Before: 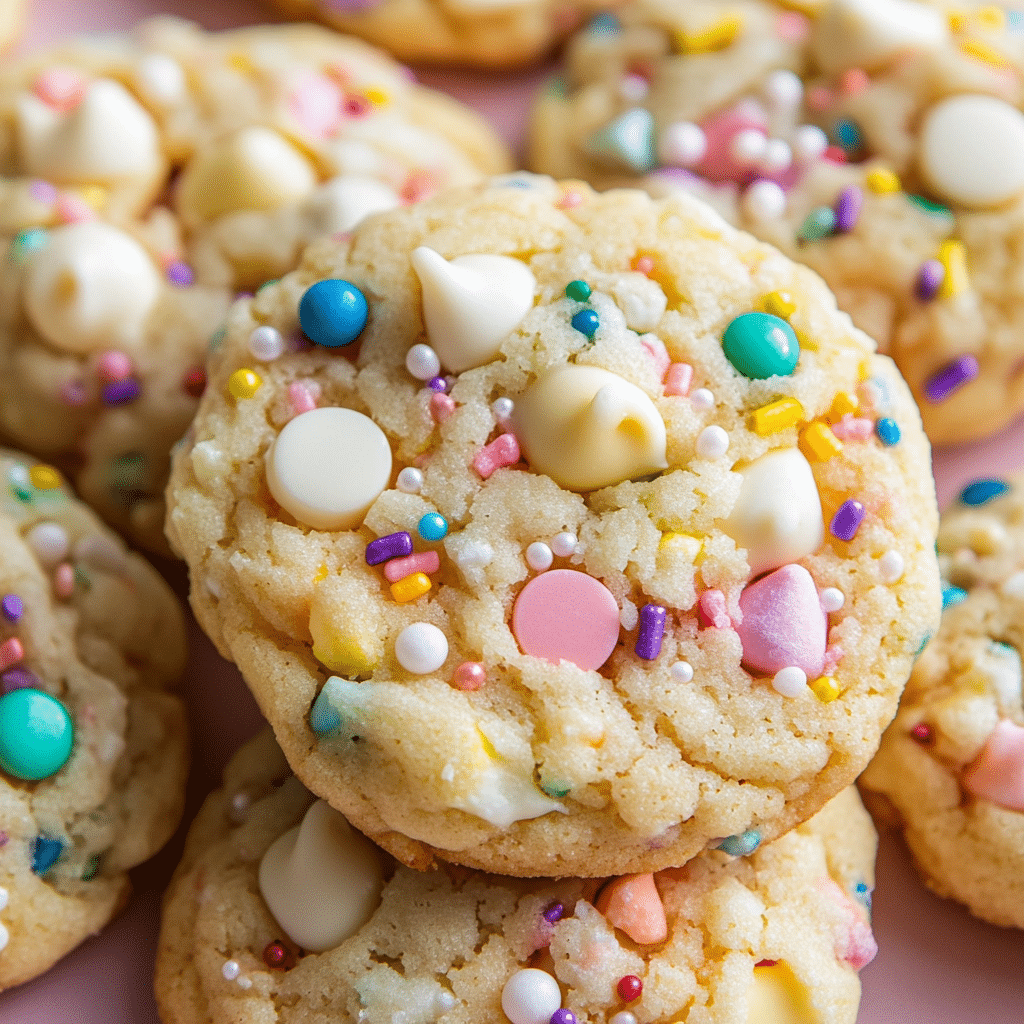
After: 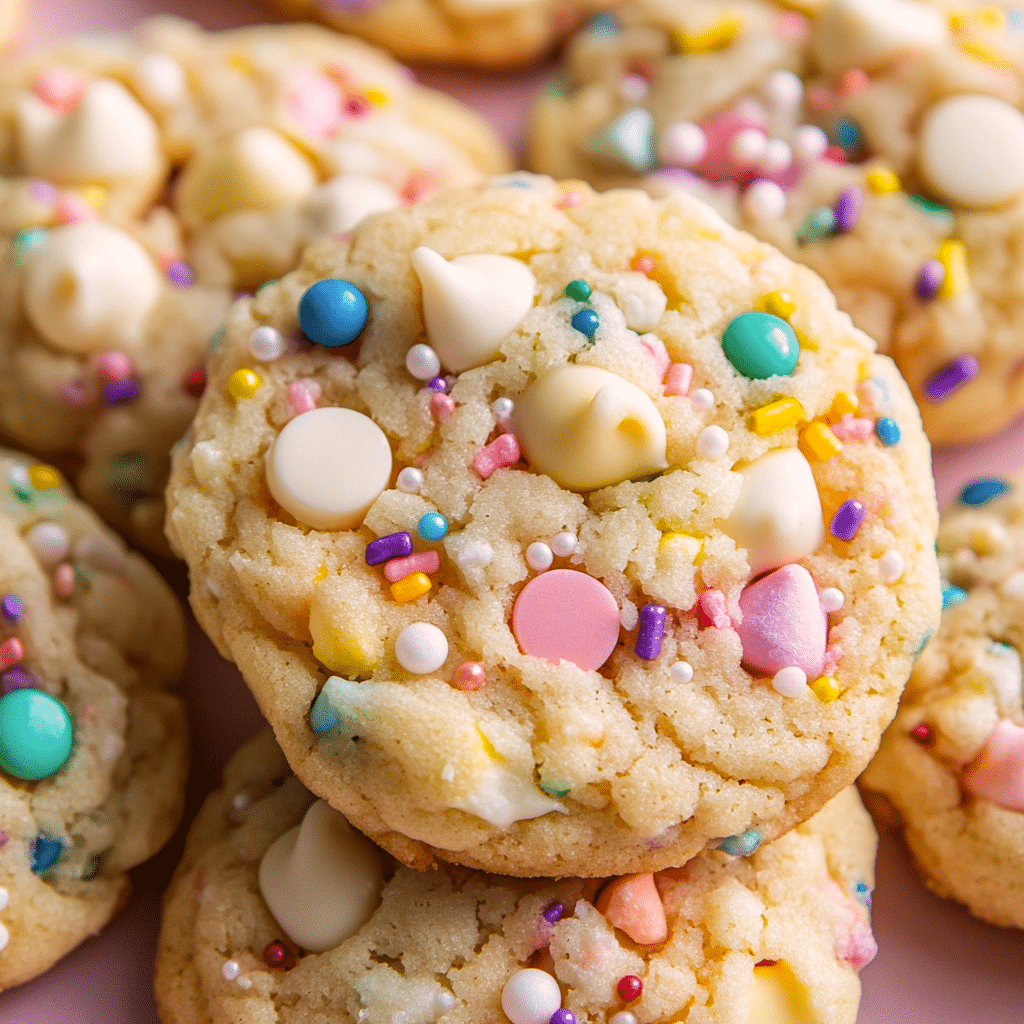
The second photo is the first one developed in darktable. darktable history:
base curve: exposure shift 0, preserve colors none
color correction: highlights a* 5.81, highlights b* 4.84
